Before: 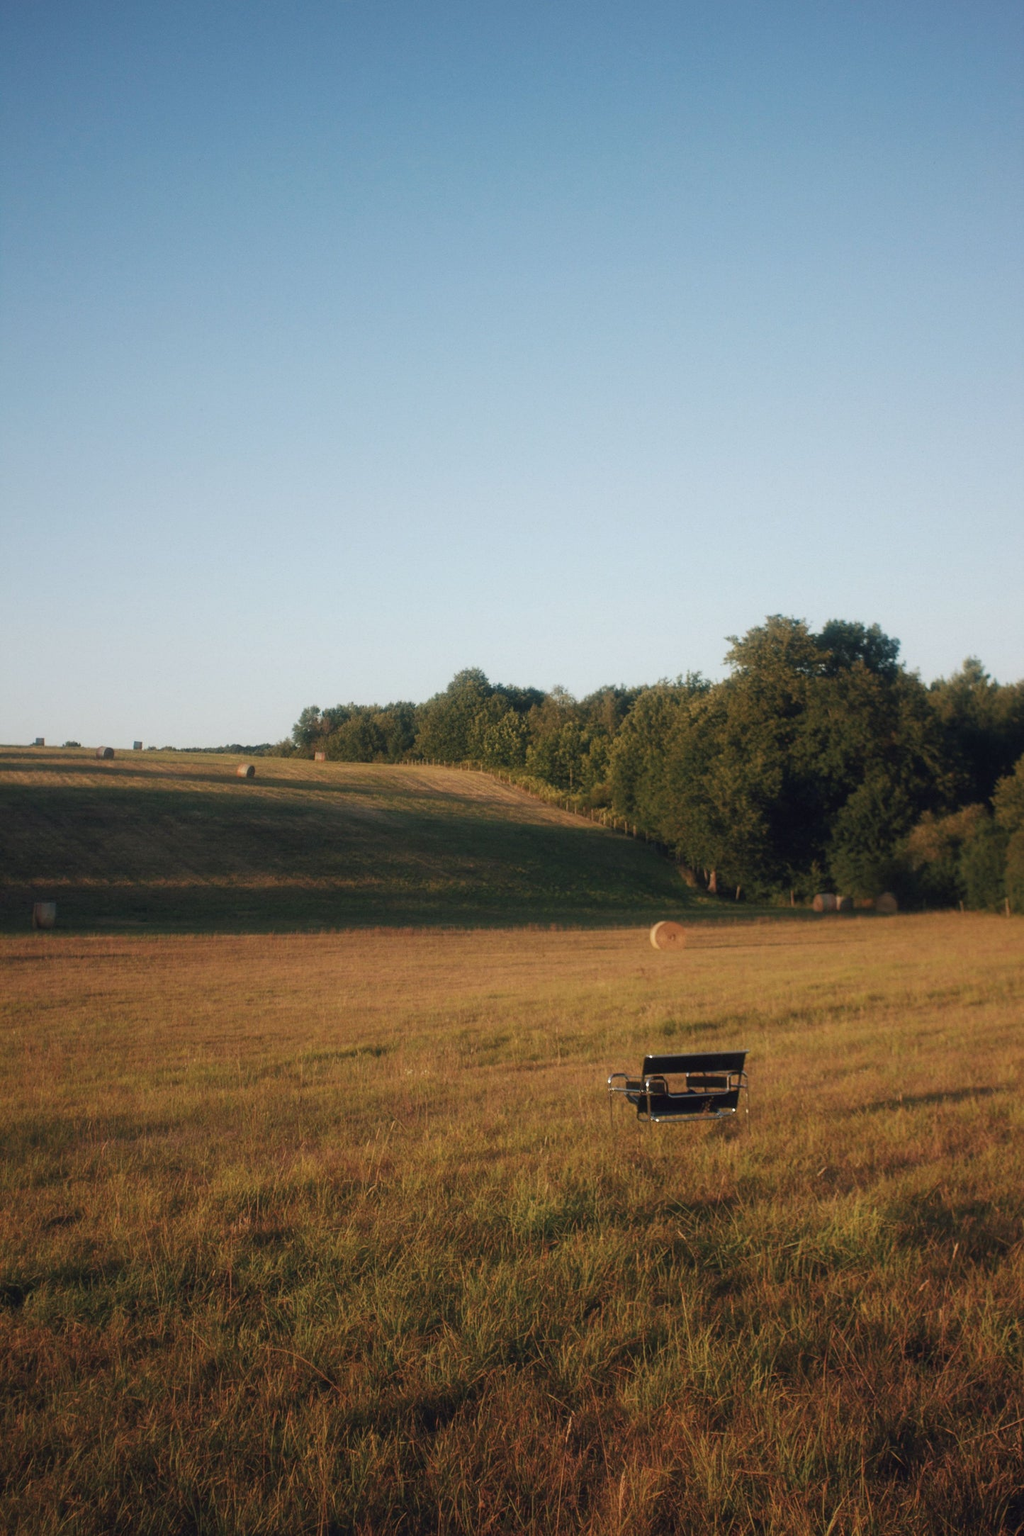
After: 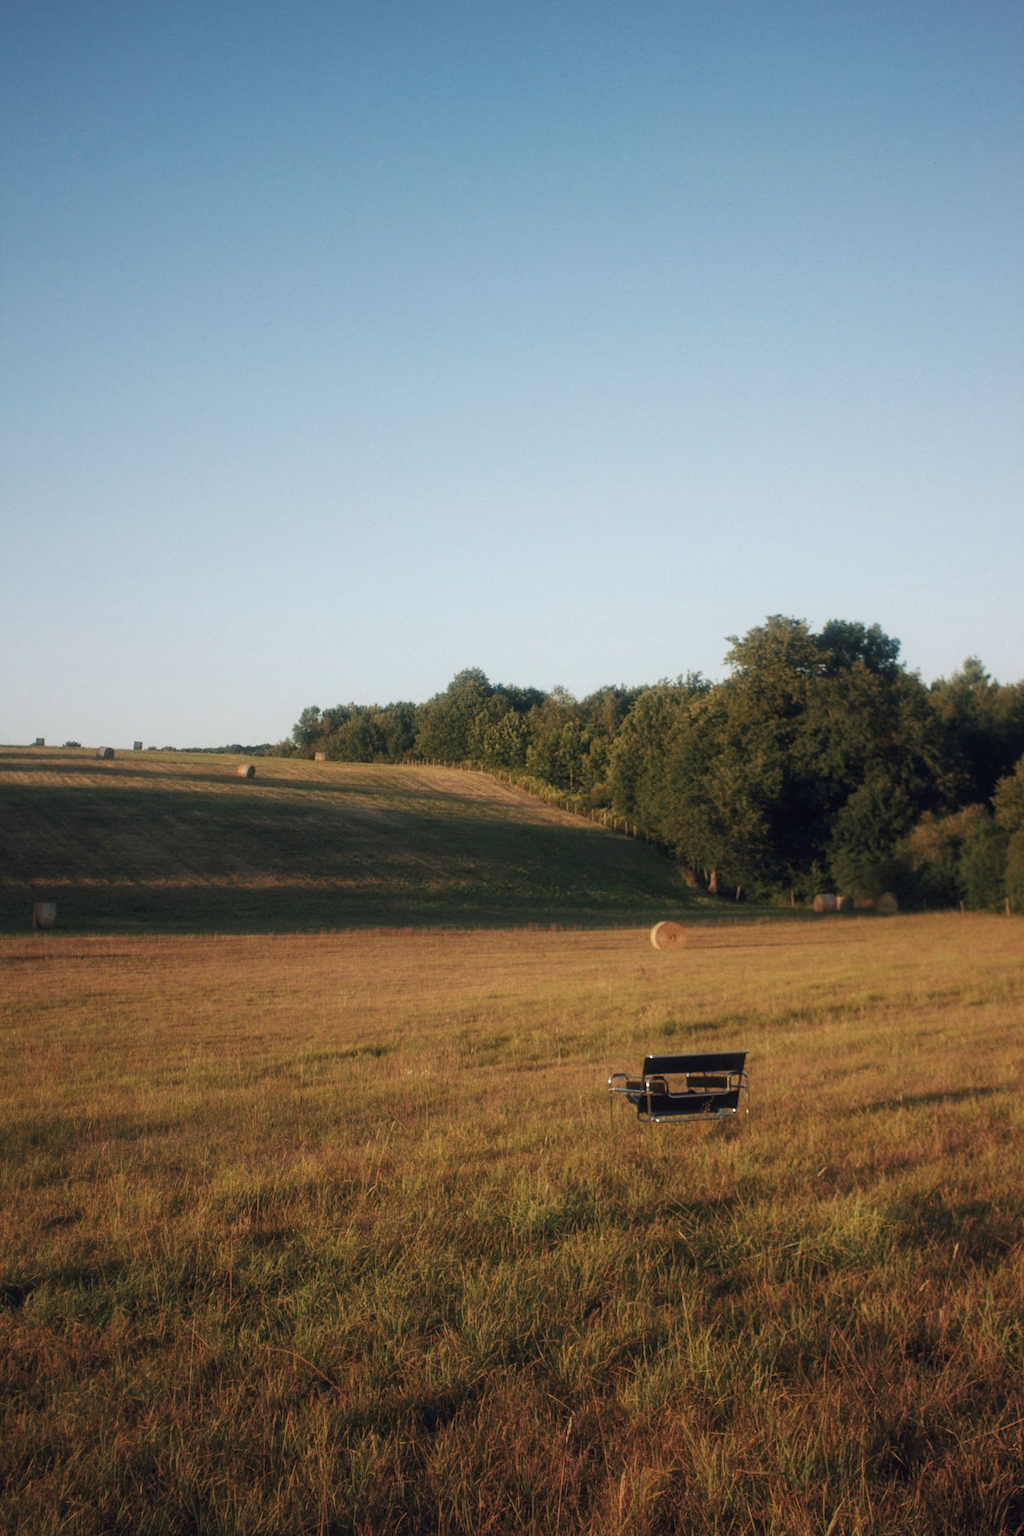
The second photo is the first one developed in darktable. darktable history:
exposure: compensate highlight preservation false
local contrast: highlights 100%, shadows 100%, detail 120%, midtone range 0.2
